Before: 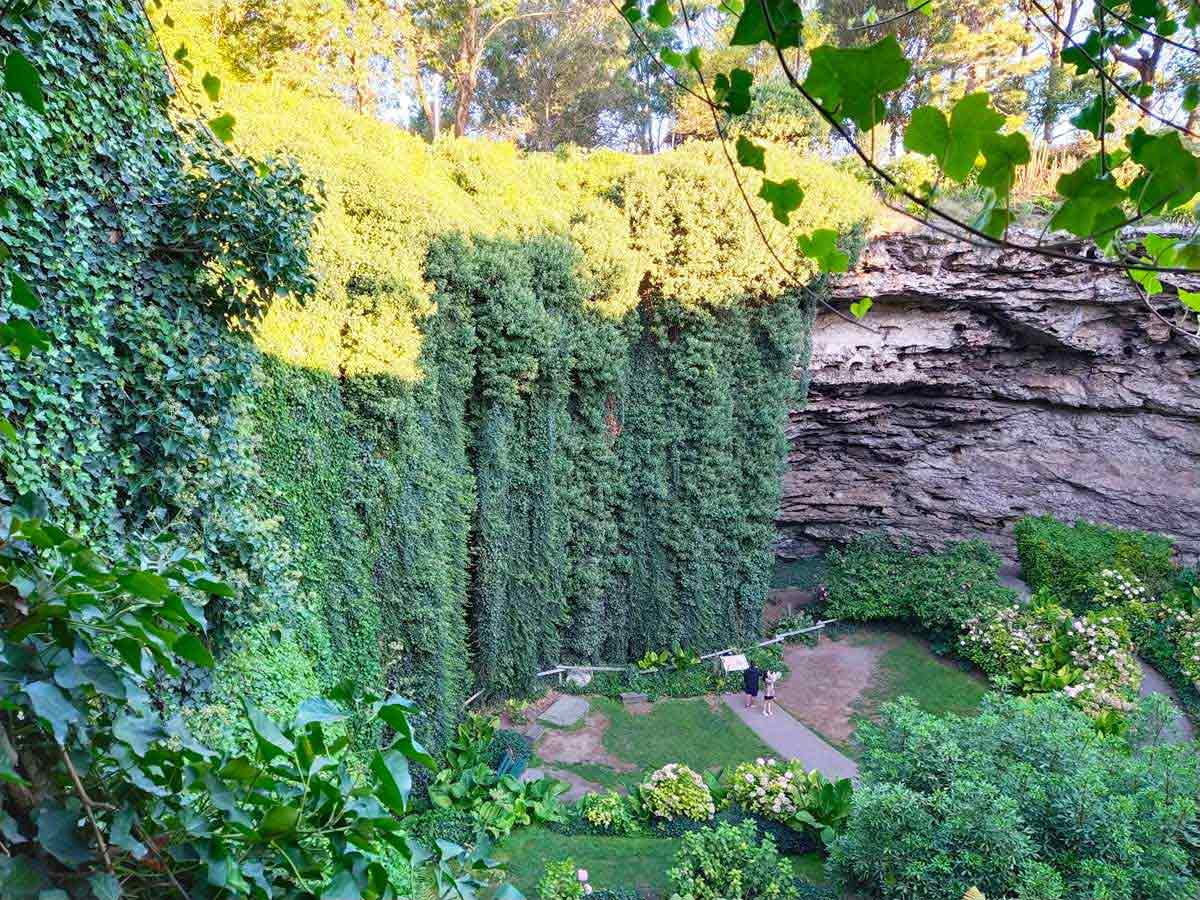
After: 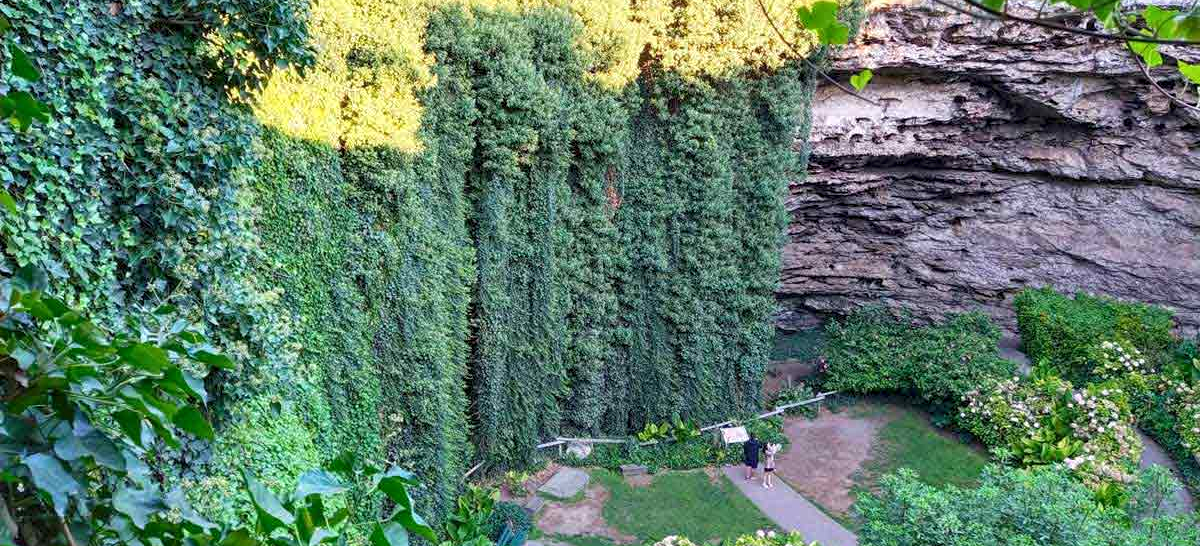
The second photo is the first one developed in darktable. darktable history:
crop and rotate: top 25.357%, bottom 13.942%
local contrast: highlights 100%, shadows 100%, detail 131%, midtone range 0.2
